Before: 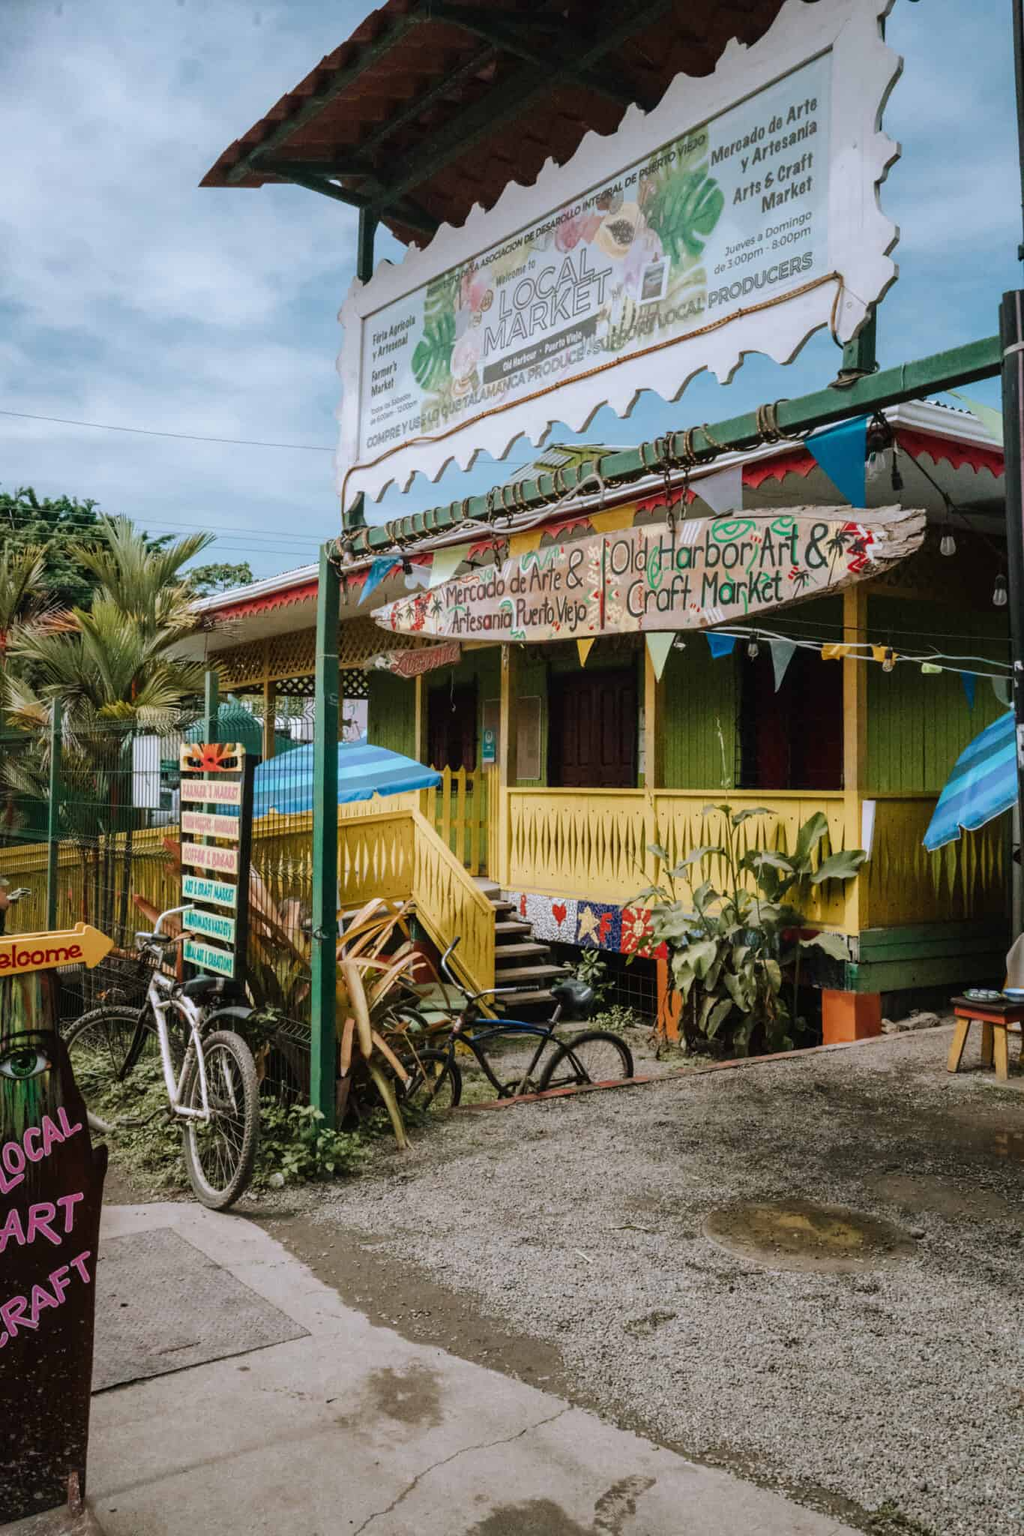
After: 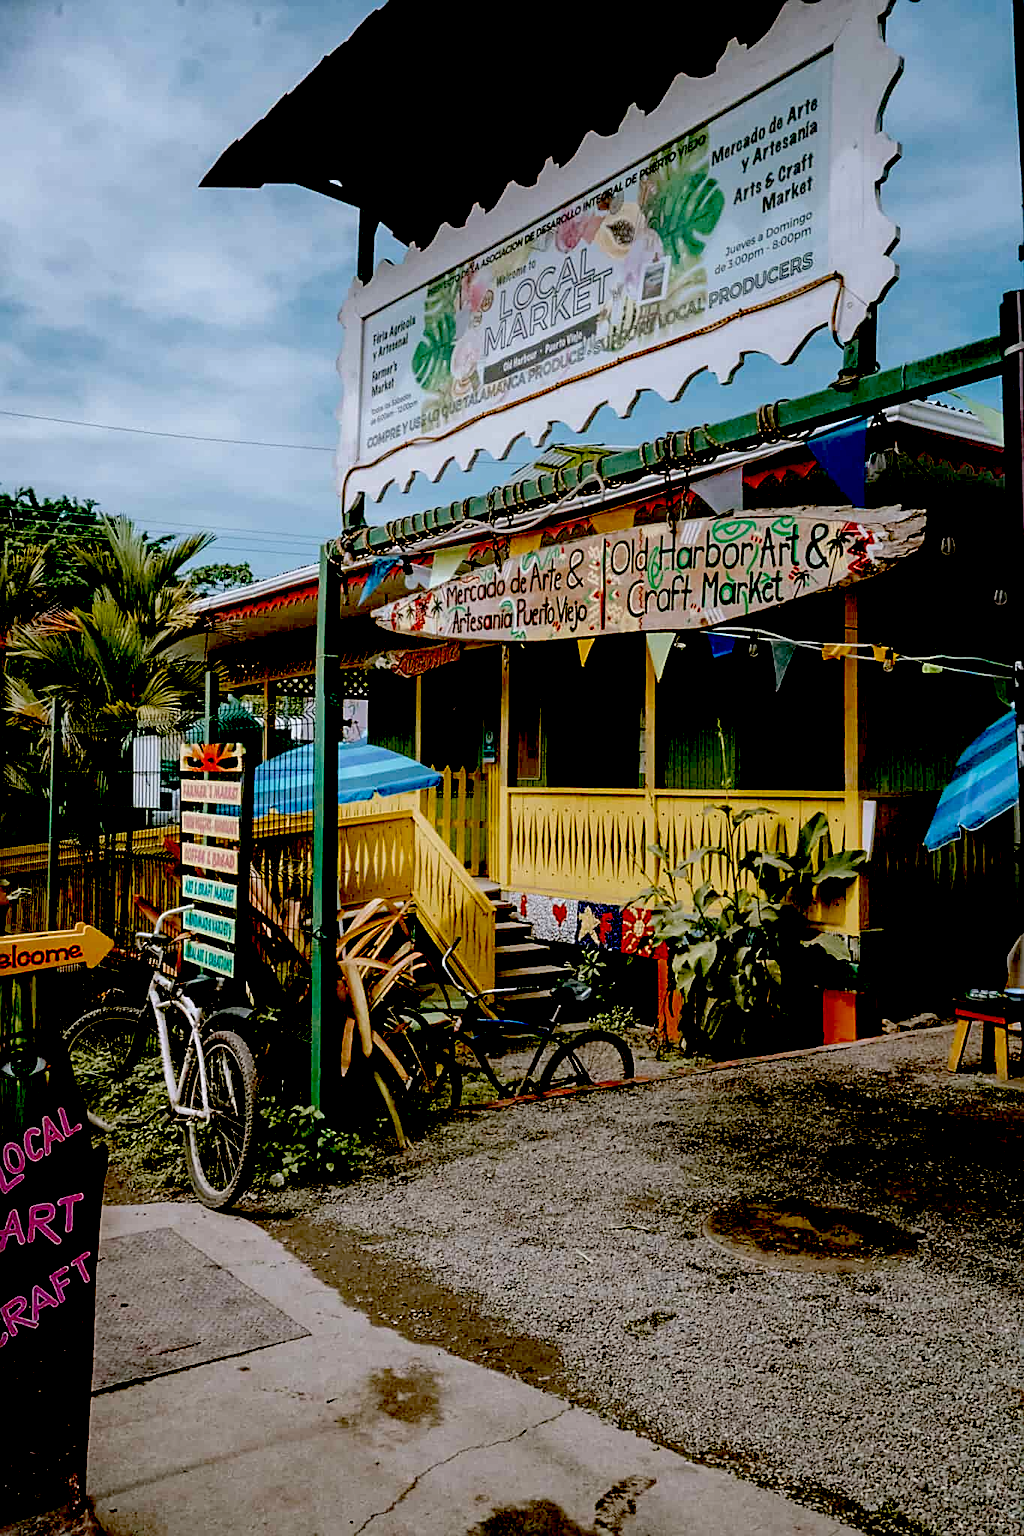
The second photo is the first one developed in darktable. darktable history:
exposure: black level correction 0.099, exposure -0.089 EV, compensate exposure bias true, compensate highlight preservation false
sharpen: on, module defaults
